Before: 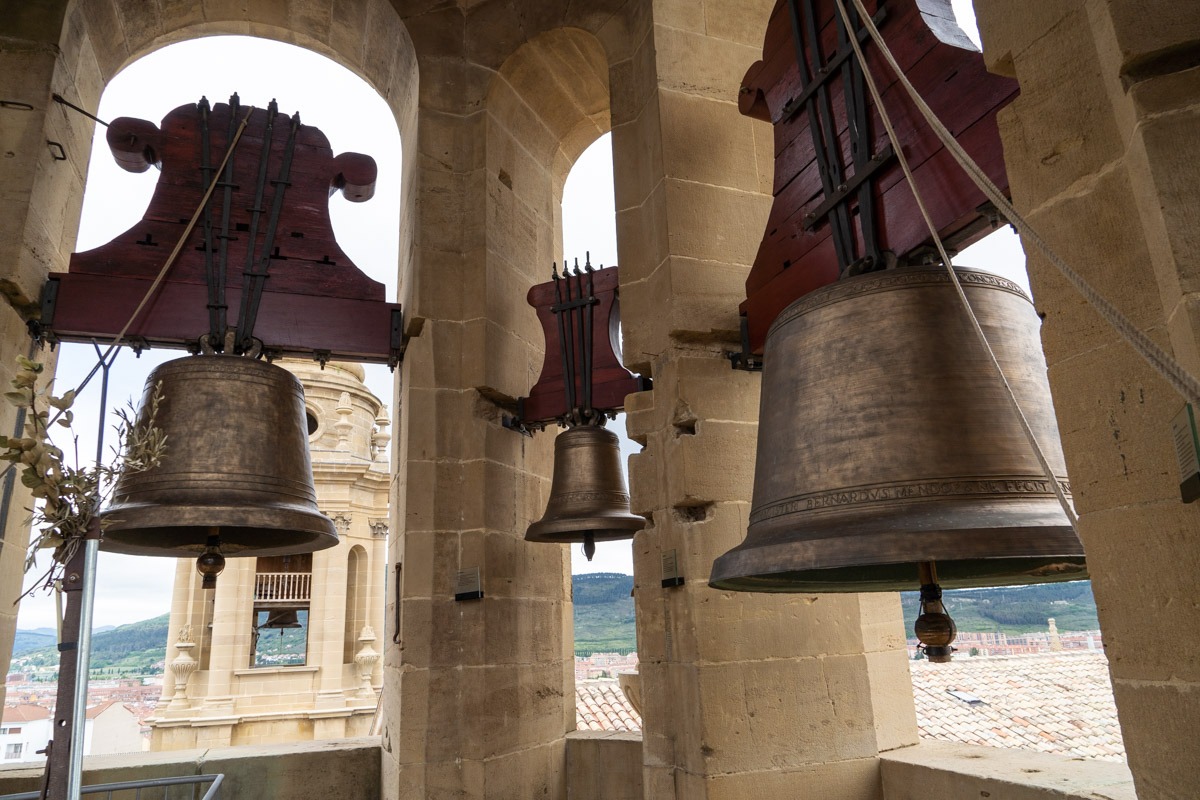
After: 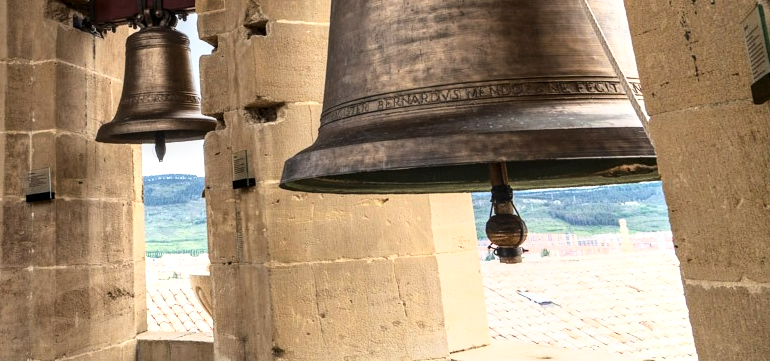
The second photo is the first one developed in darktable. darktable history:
crop and rotate: left 35.818%, top 49.896%, bottom 4.877%
local contrast: on, module defaults
base curve: curves: ch0 [(0, 0) (0.026, 0.03) (0.109, 0.232) (0.351, 0.748) (0.669, 0.968) (1, 1)]
